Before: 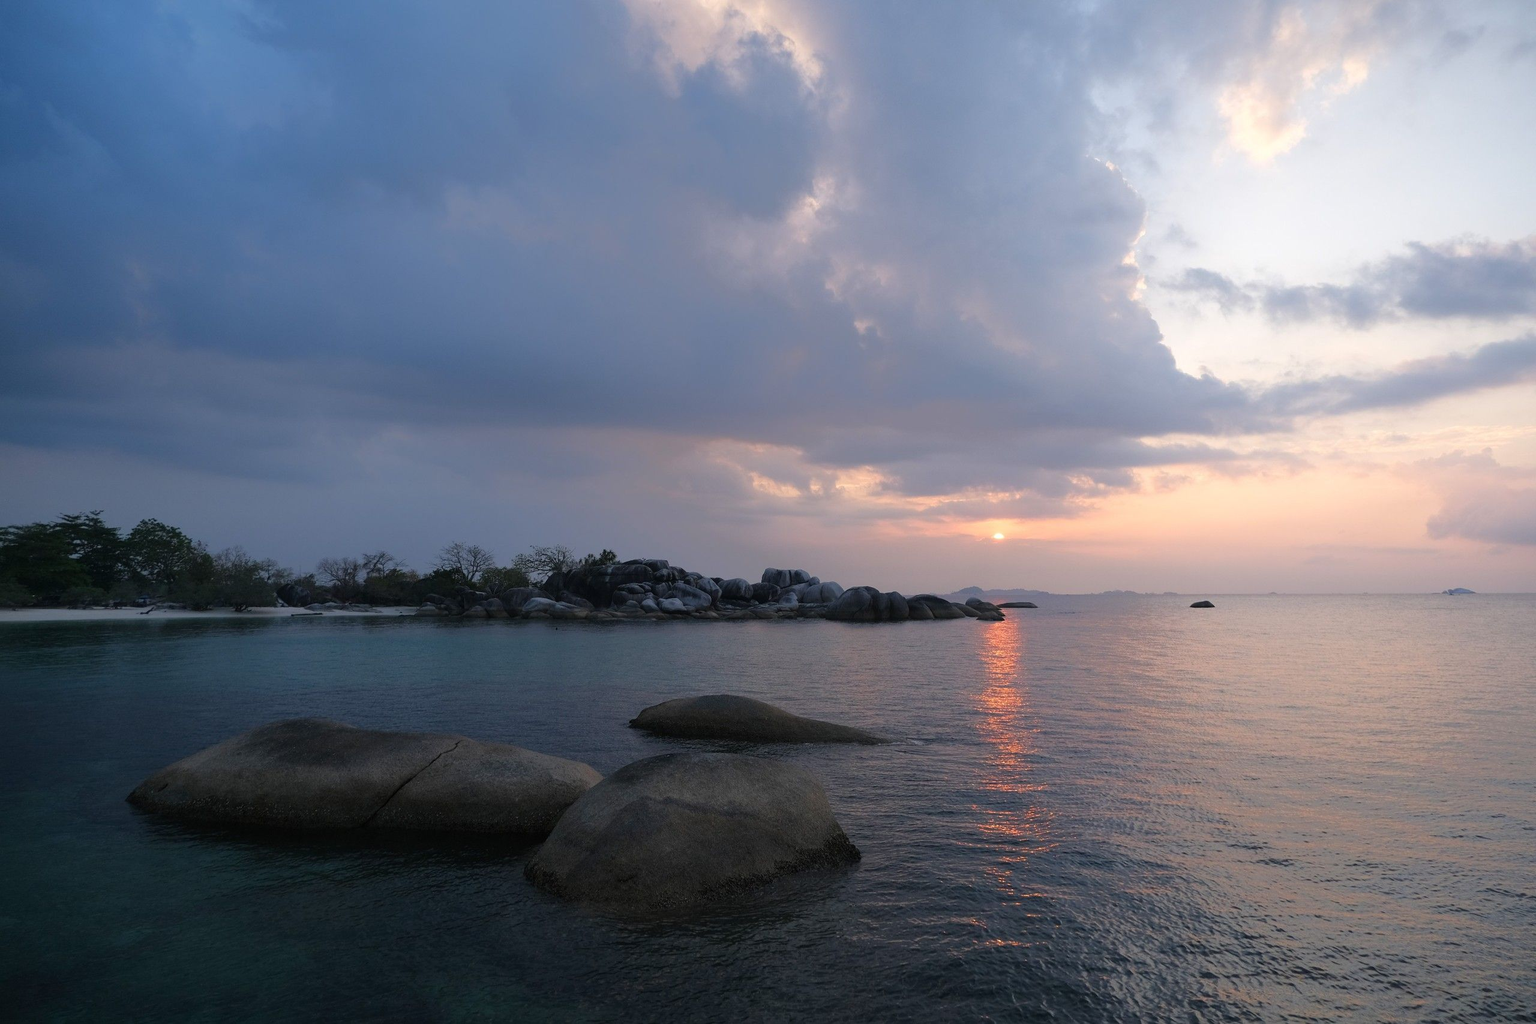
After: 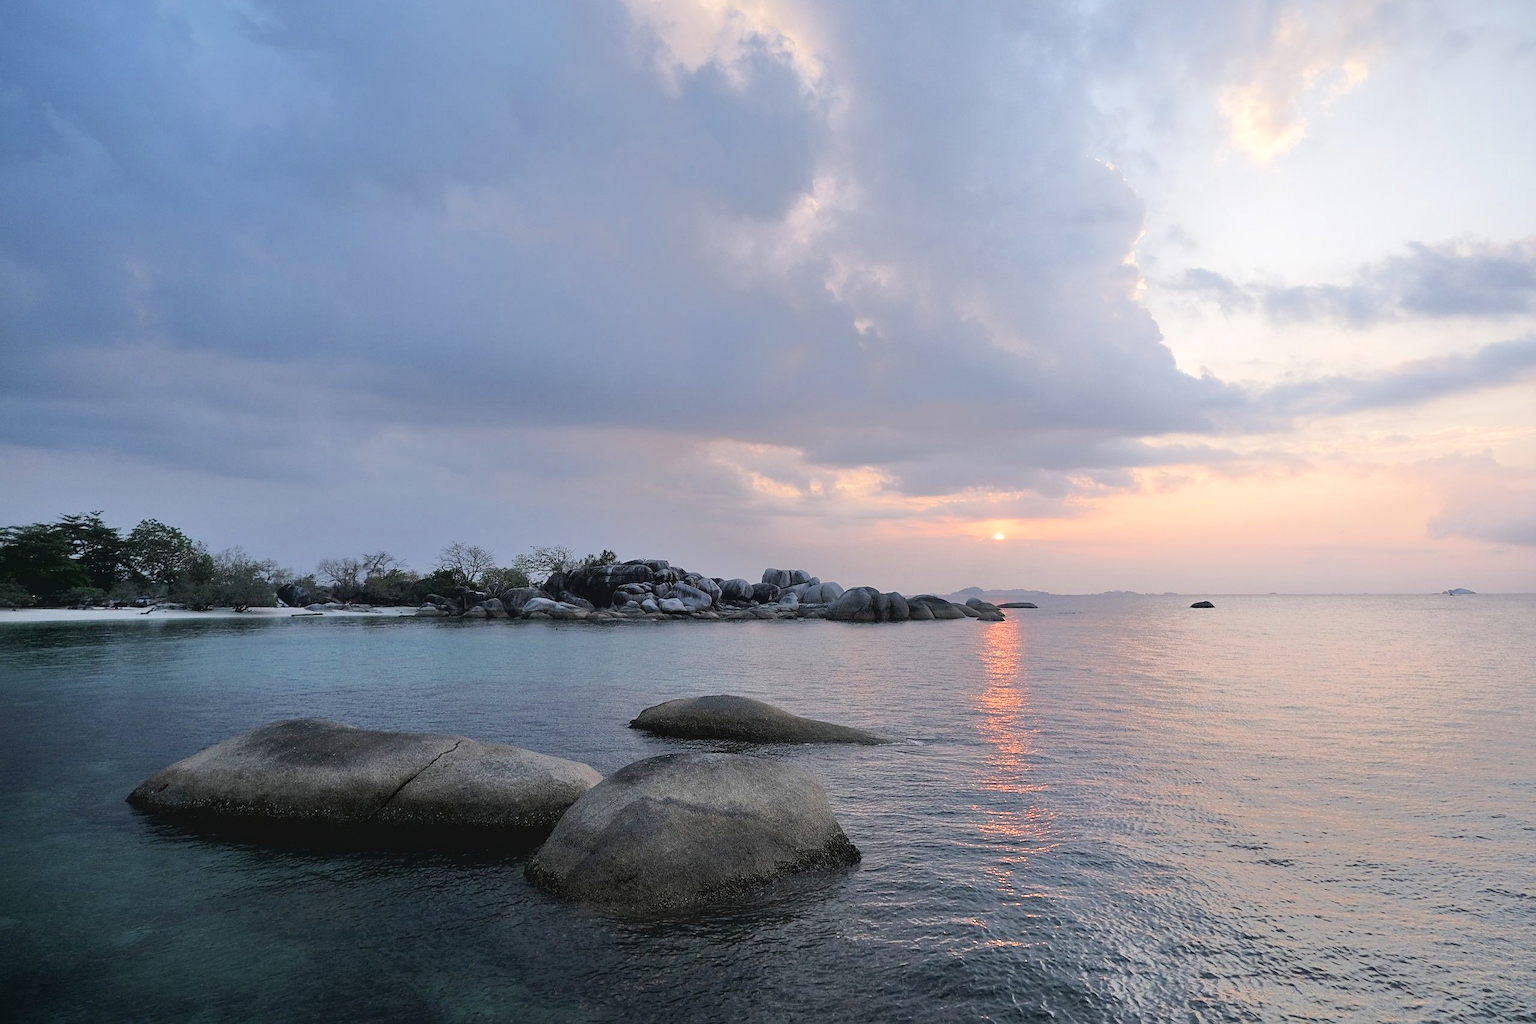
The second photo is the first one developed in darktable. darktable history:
color correction: highlights b* -0.039, saturation 0.856
color zones: curves: ch0 [(0.25, 0.5) (0.463, 0.627) (0.484, 0.637) (0.75, 0.5)], mix 31.95%
sharpen: radius 1.883, amount 0.395, threshold 1.267
tone curve: curves: ch0 [(0, 0) (0.003, 0.059) (0.011, 0.059) (0.025, 0.057) (0.044, 0.055) (0.069, 0.057) (0.1, 0.083) (0.136, 0.128) (0.177, 0.185) (0.224, 0.242) (0.277, 0.308) (0.335, 0.383) (0.399, 0.468) (0.468, 0.547) (0.543, 0.632) (0.623, 0.71) (0.709, 0.801) (0.801, 0.859) (0.898, 0.922) (1, 1)], color space Lab, independent channels, preserve colors none
tone equalizer: -7 EV 0.141 EV, -6 EV 0.57 EV, -5 EV 1.15 EV, -4 EV 1.33 EV, -3 EV 1.18 EV, -2 EV 0.6 EV, -1 EV 0.15 EV
